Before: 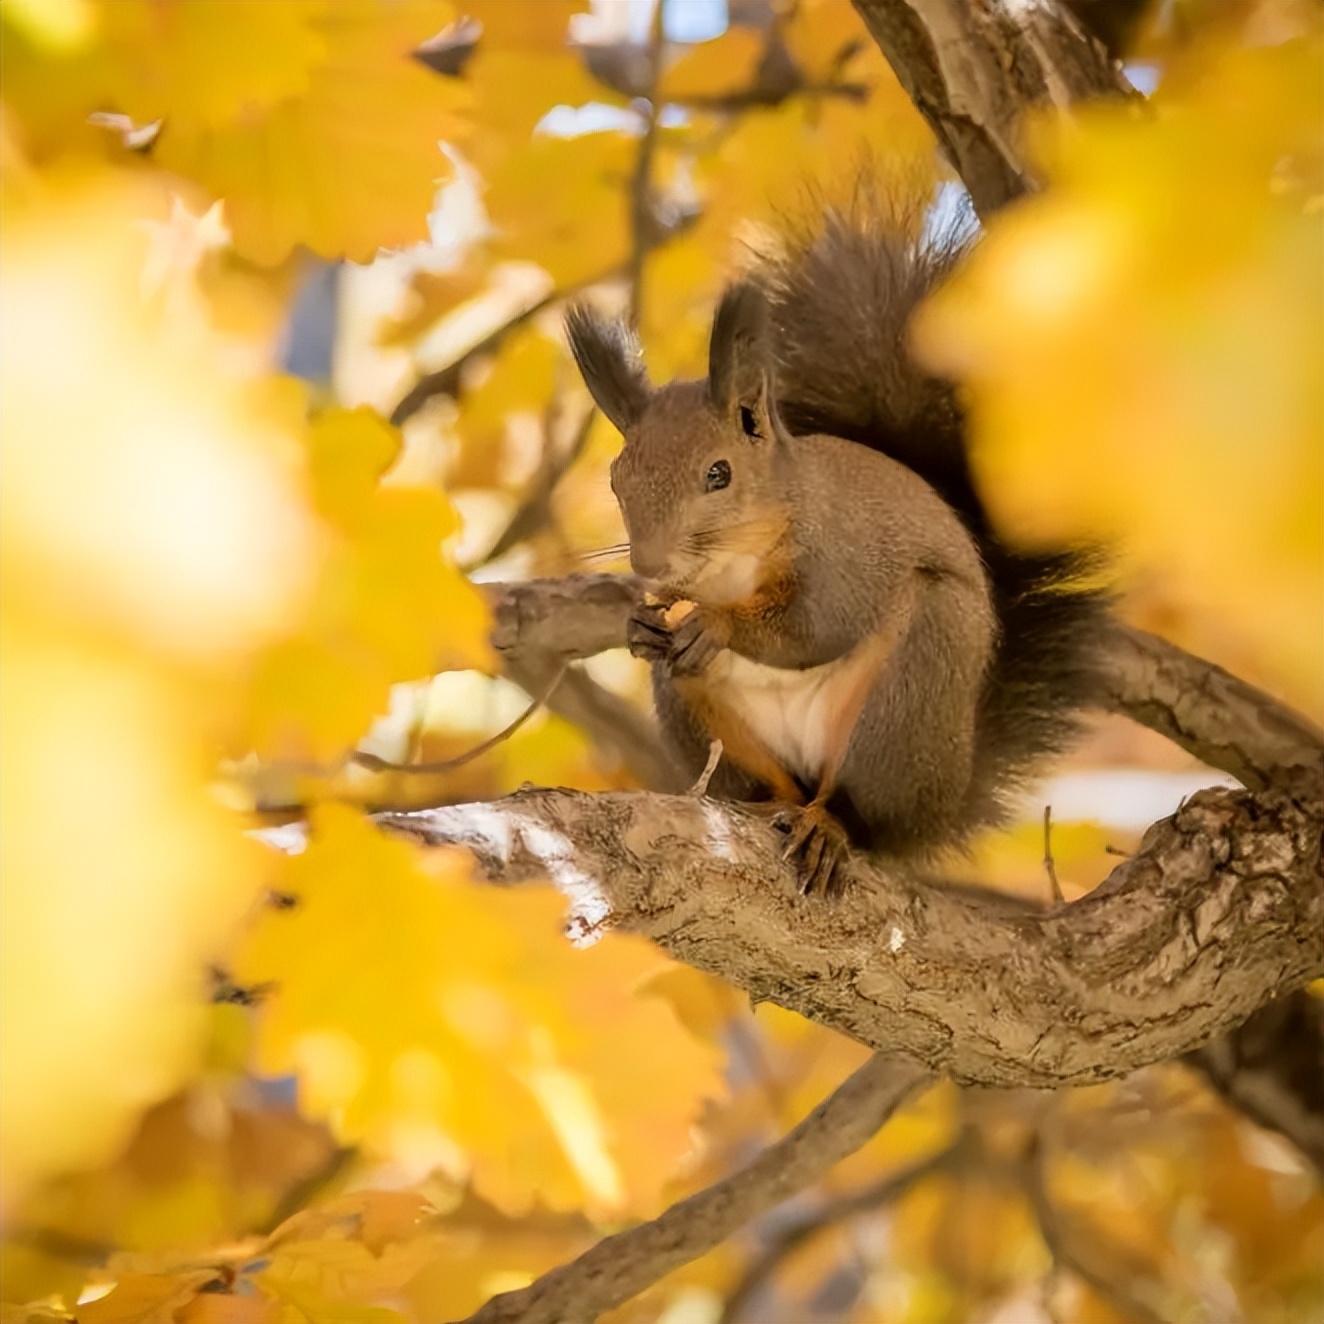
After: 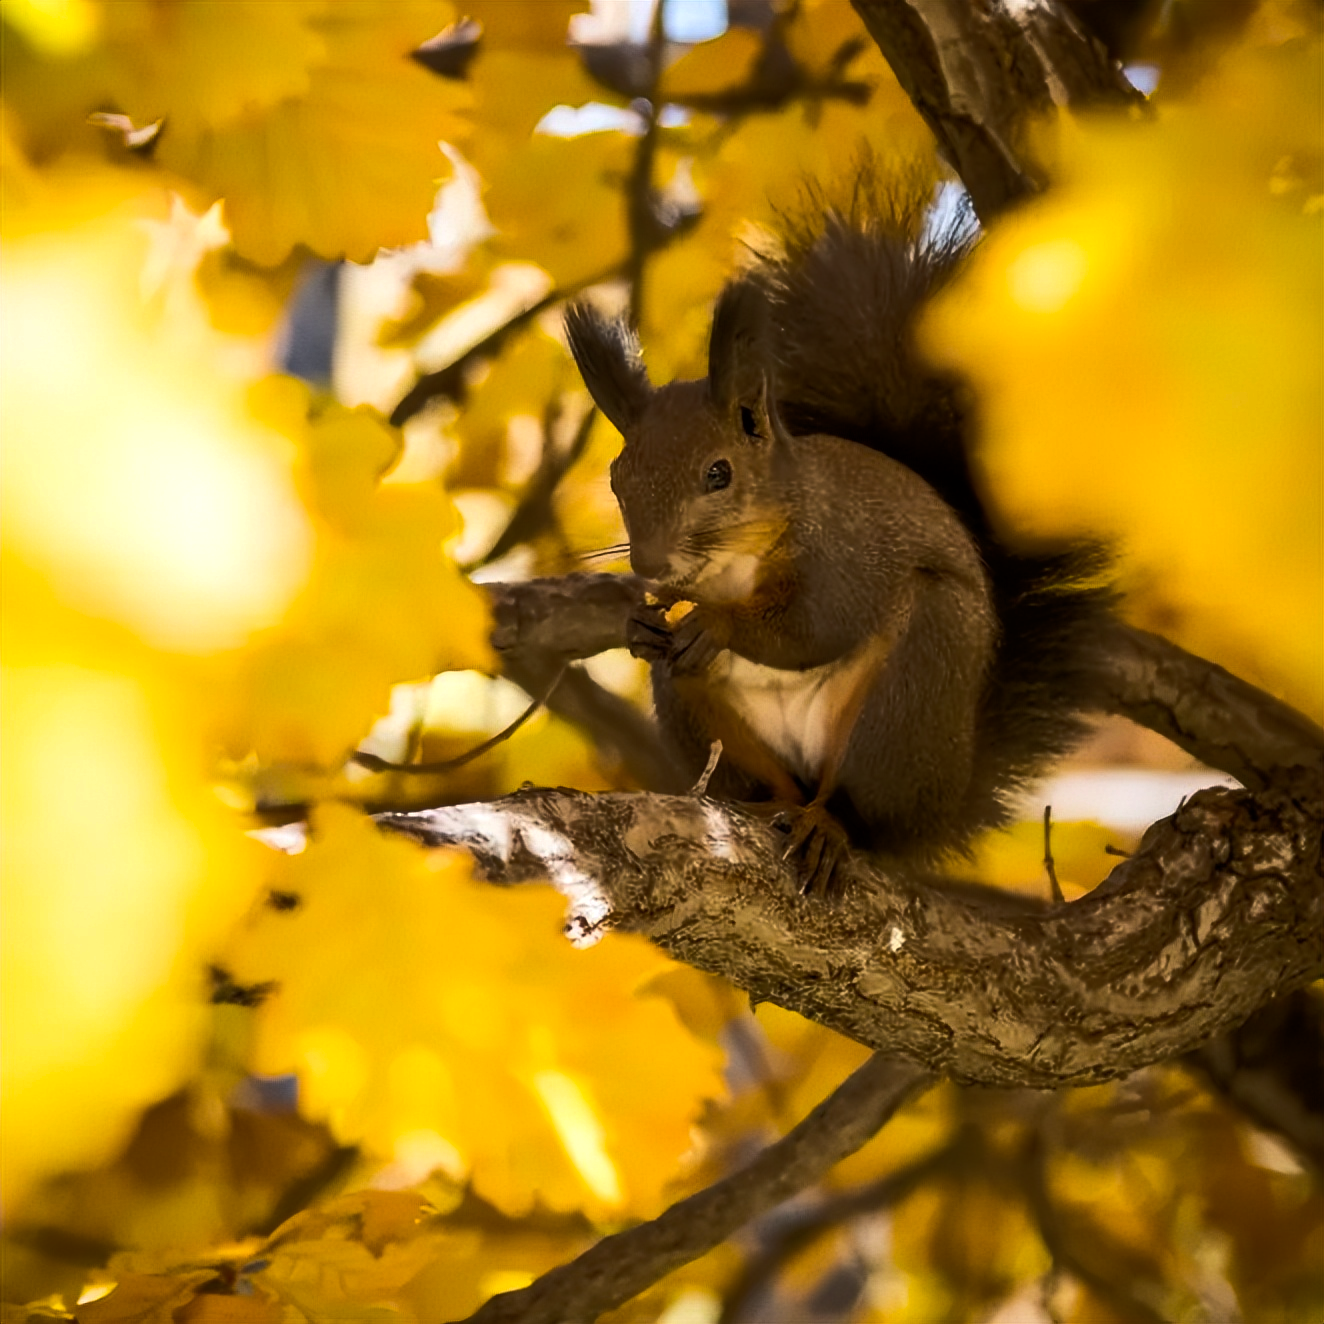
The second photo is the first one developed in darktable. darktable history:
color balance rgb: linear chroma grading › global chroma 4.058%, perceptual saturation grading › global saturation 25.07%, perceptual brilliance grading › highlights 2.05%, perceptual brilliance grading › mid-tones -49.952%, perceptual brilliance grading › shadows -50.288%, contrast 5.581%
